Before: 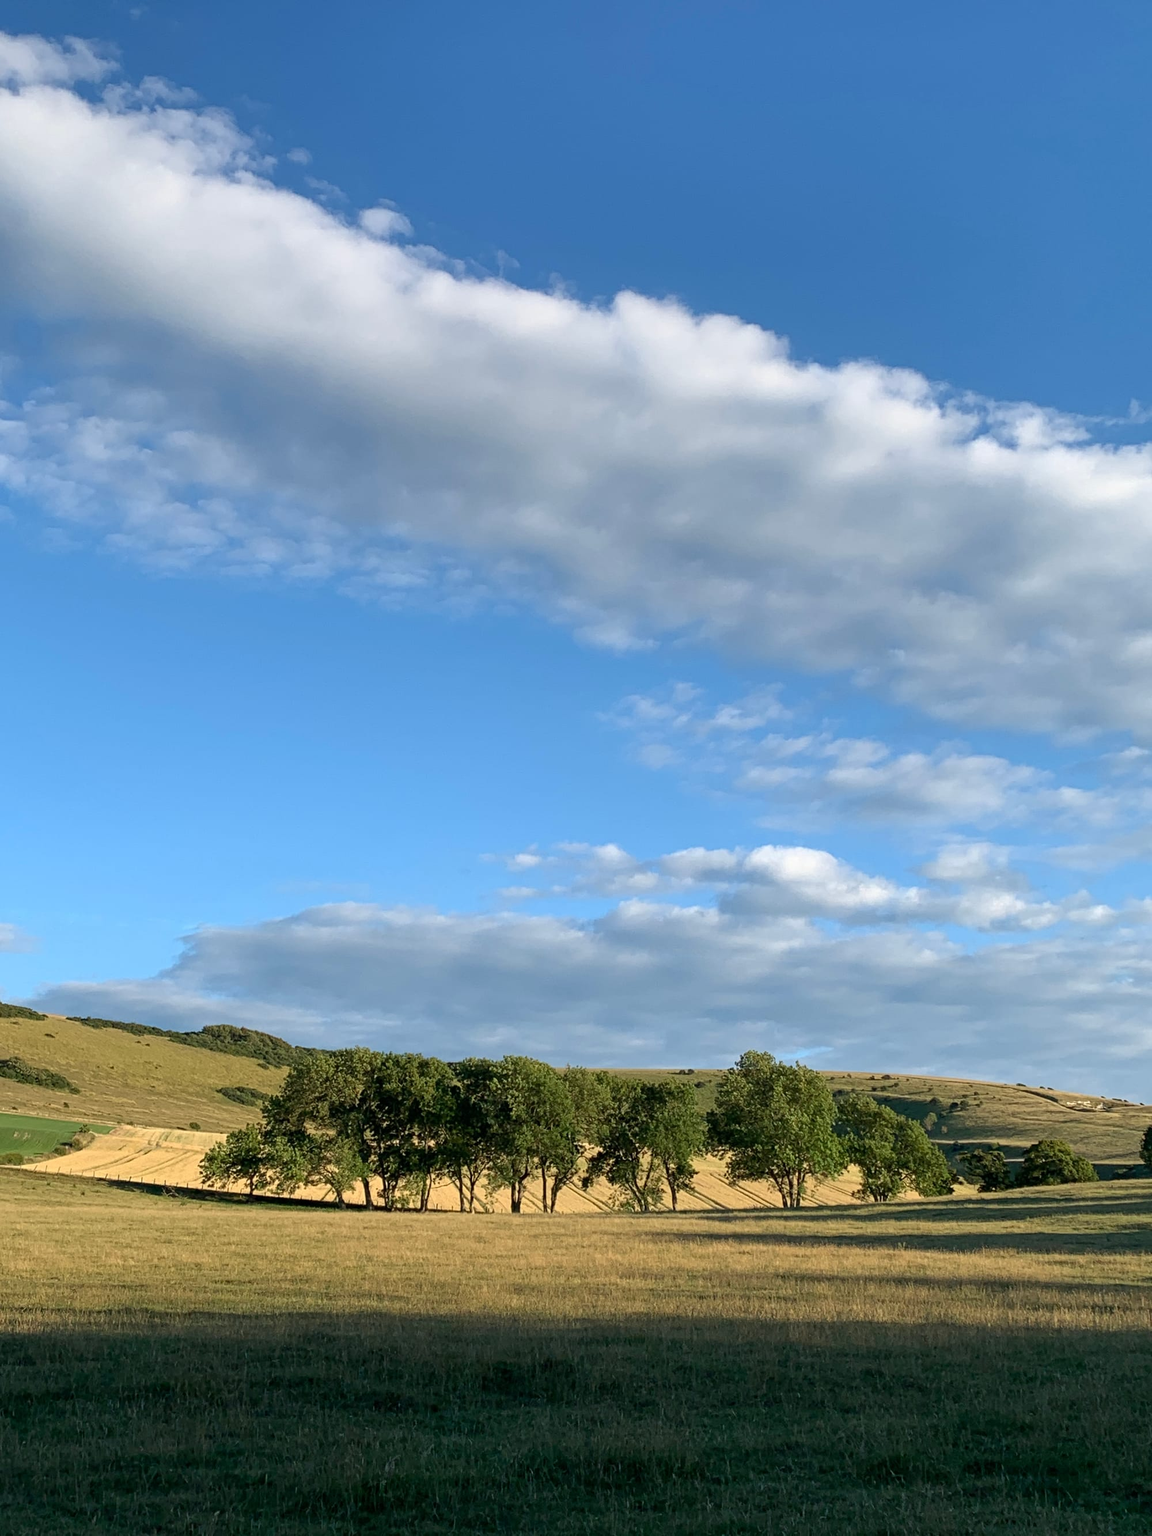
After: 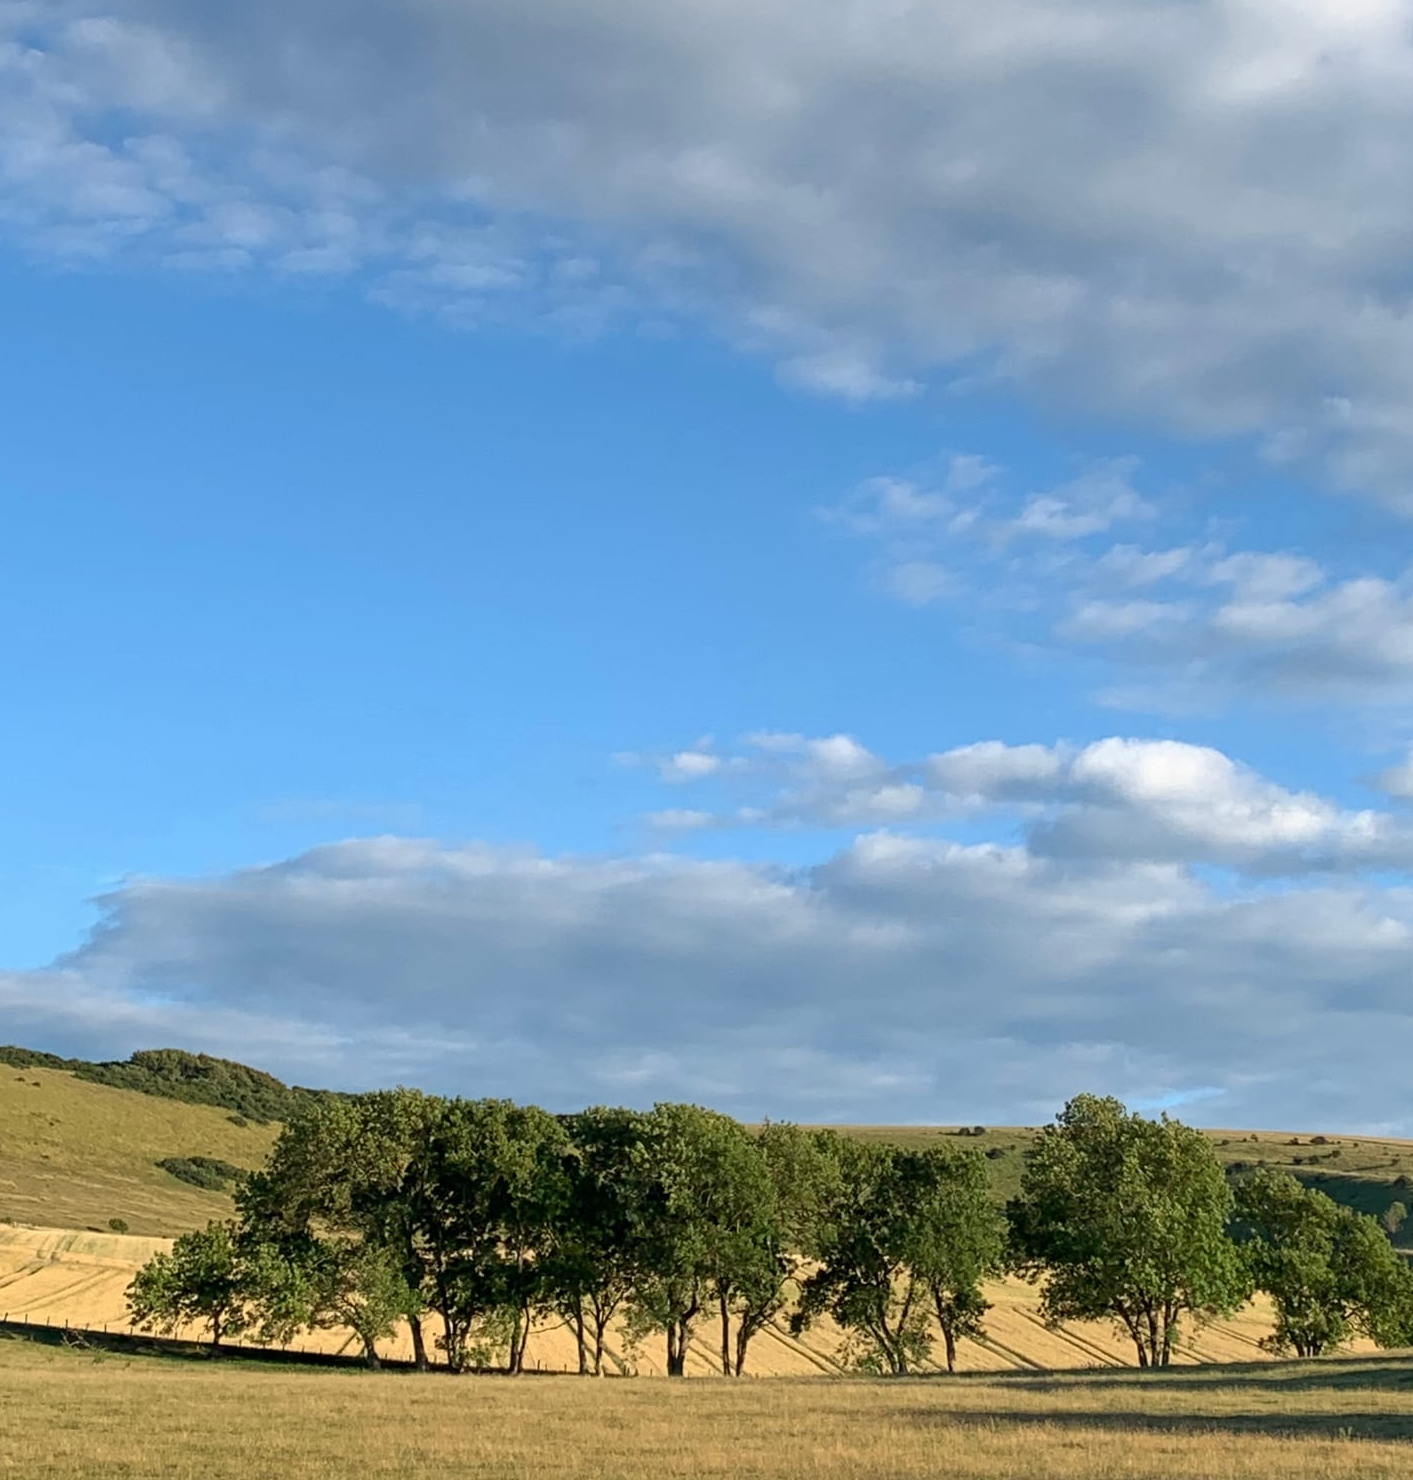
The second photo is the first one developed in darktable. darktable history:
crop: left 11.009%, top 27.373%, right 18.313%, bottom 17.121%
shadows and highlights: shadows 4.51, highlights -17.11, soften with gaussian
